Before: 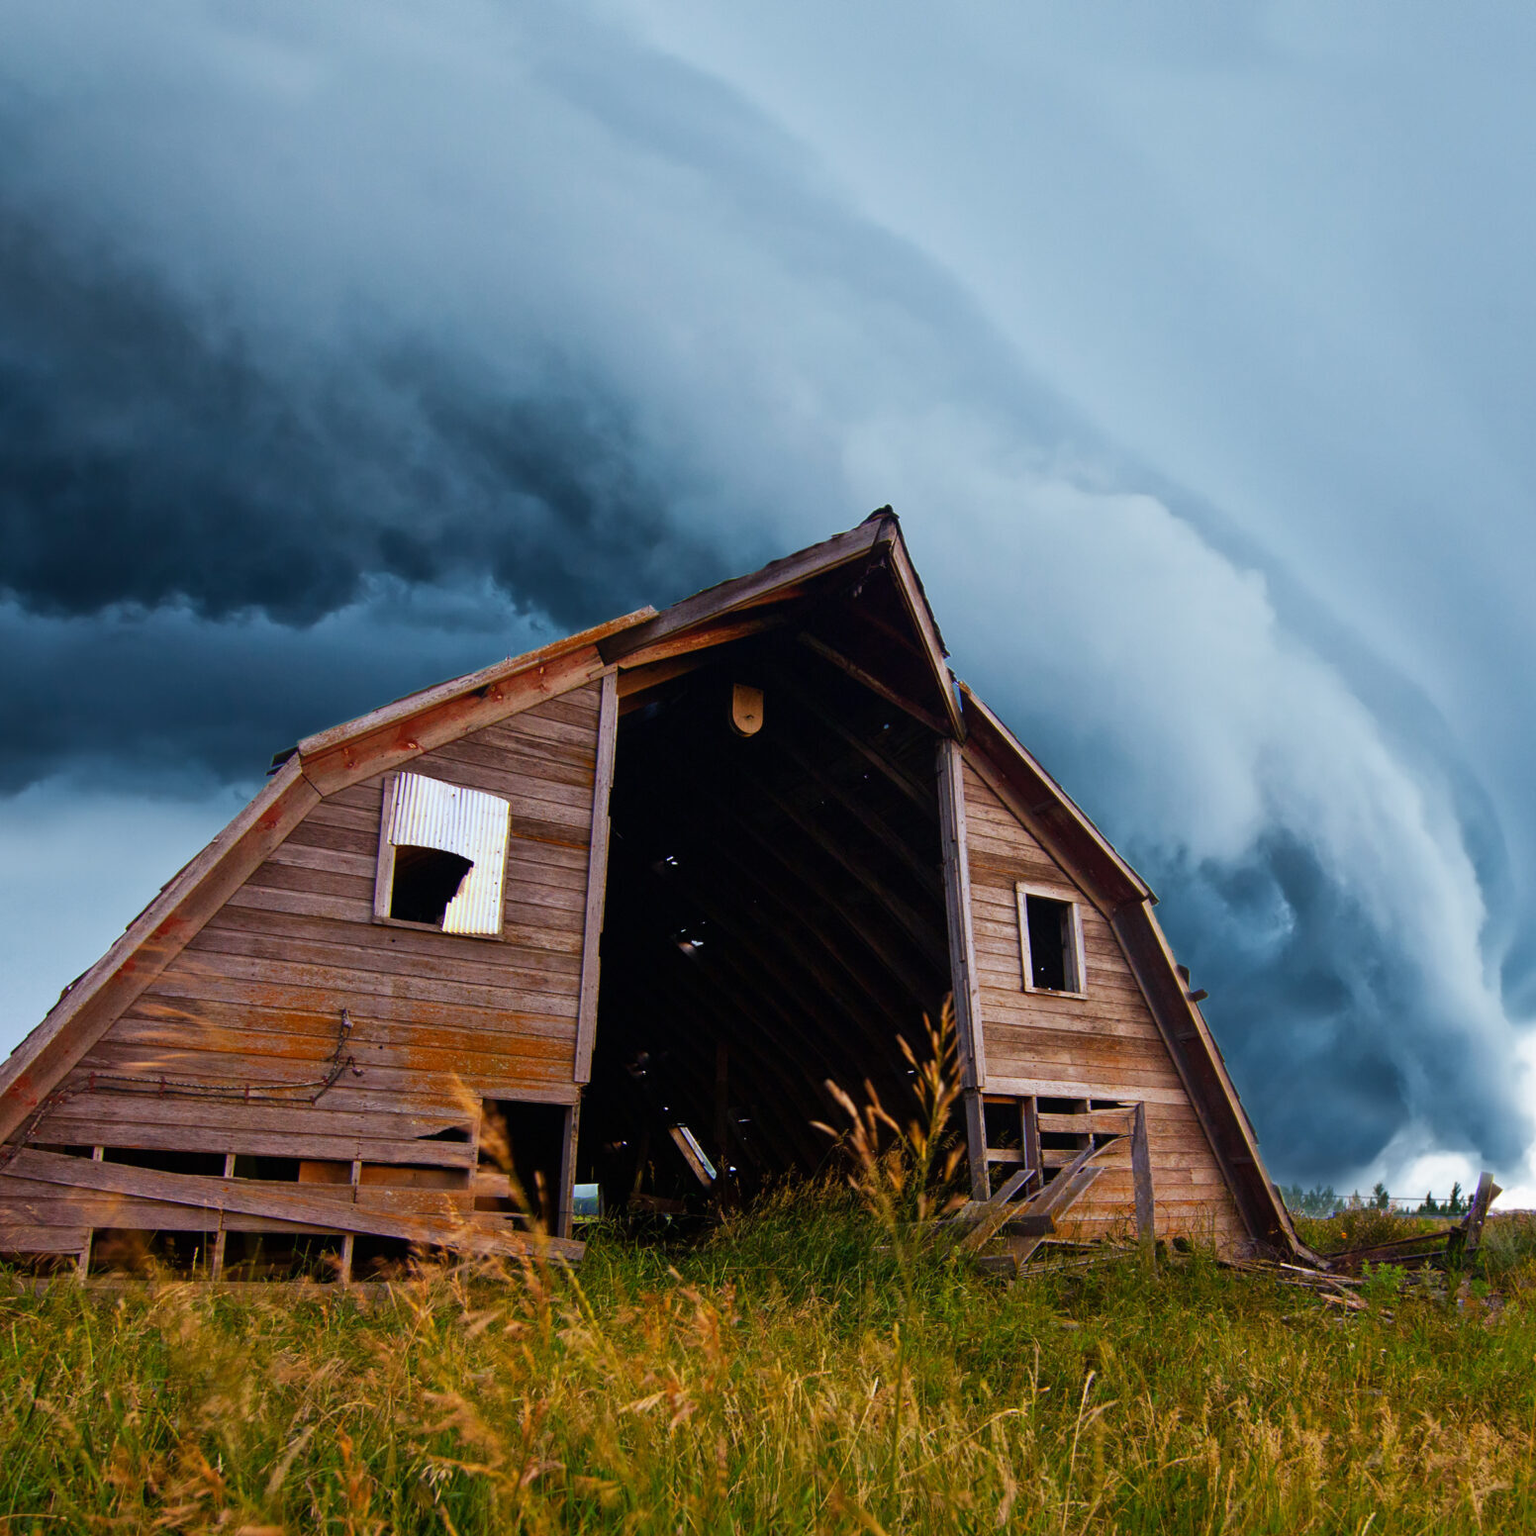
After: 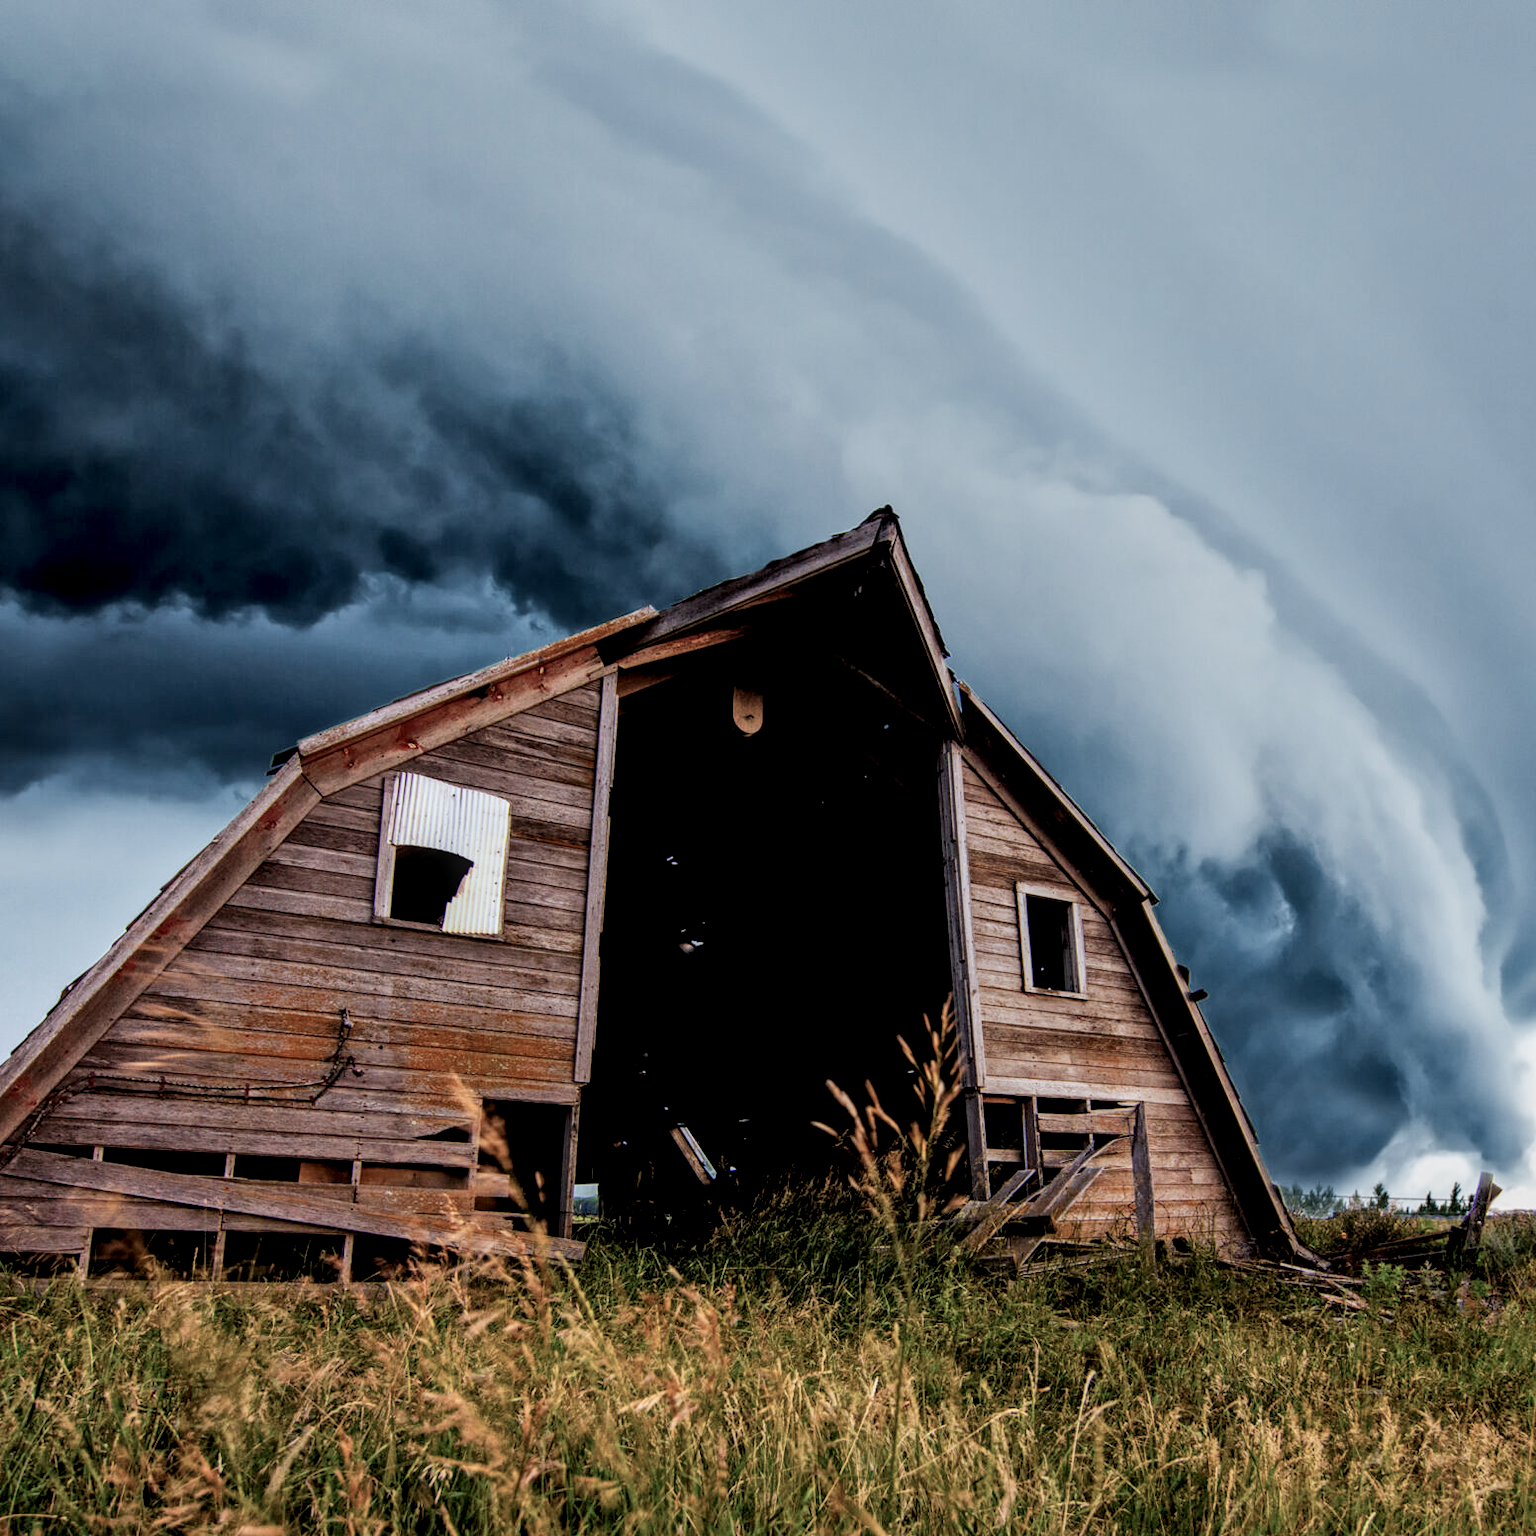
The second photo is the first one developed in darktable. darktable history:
local contrast: highlights 79%, shadows 56%, detail 175%, midtone range 0.428
filmic rgb: black relative exposure -7.32 EV, white relative exposure 5.09 EV, hardness 3.2
color balance: input saturation 80.07%
